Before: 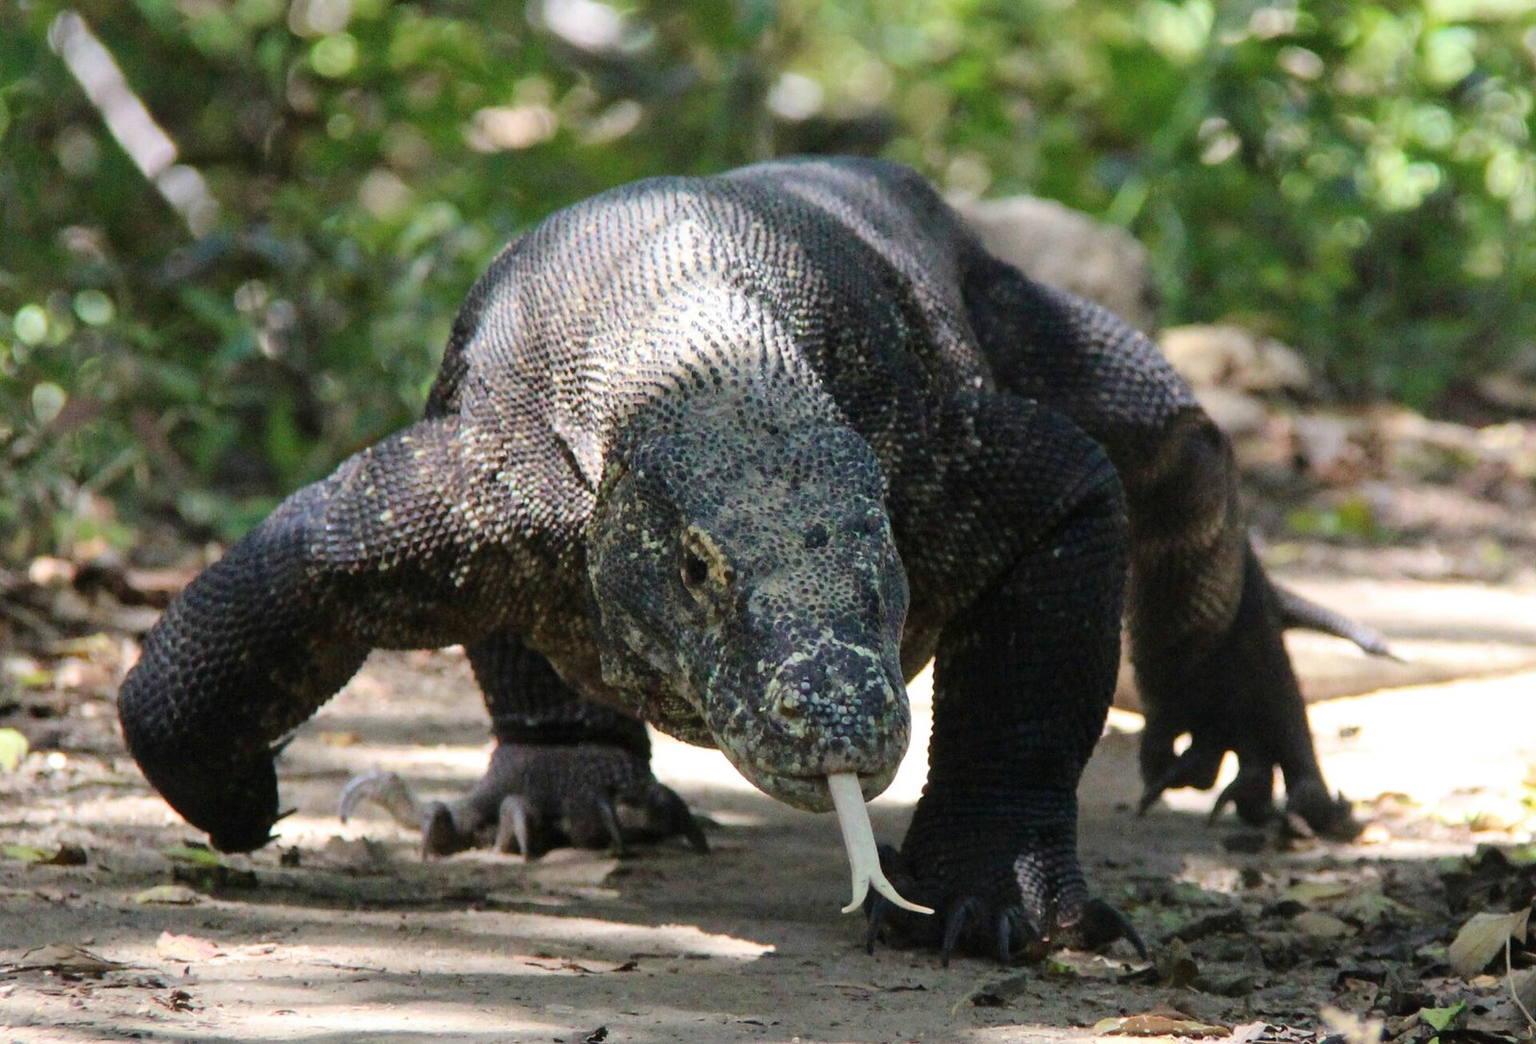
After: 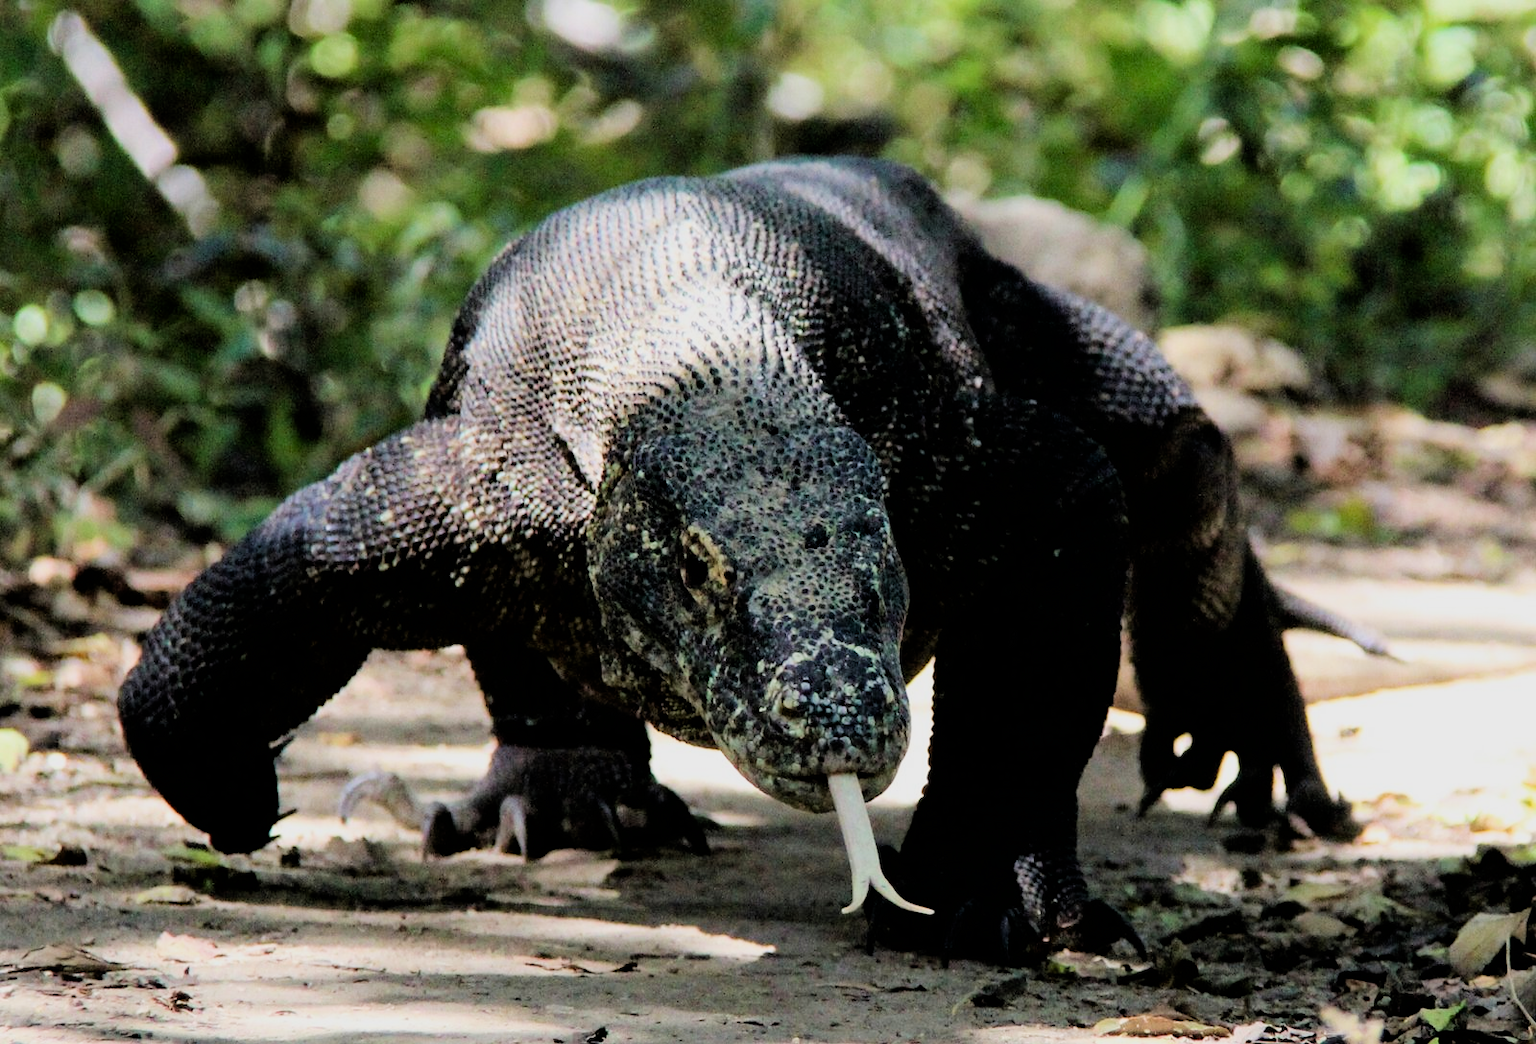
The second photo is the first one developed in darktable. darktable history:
exposure: black level correction 0.007, exposure 0.159 EV, compensate highlight preservation false
filmic rgb: black relative exposure -5 EV, hardness 2.88, contrast 1.3, highlights saturation mix -30%
velvia: strength 15%
